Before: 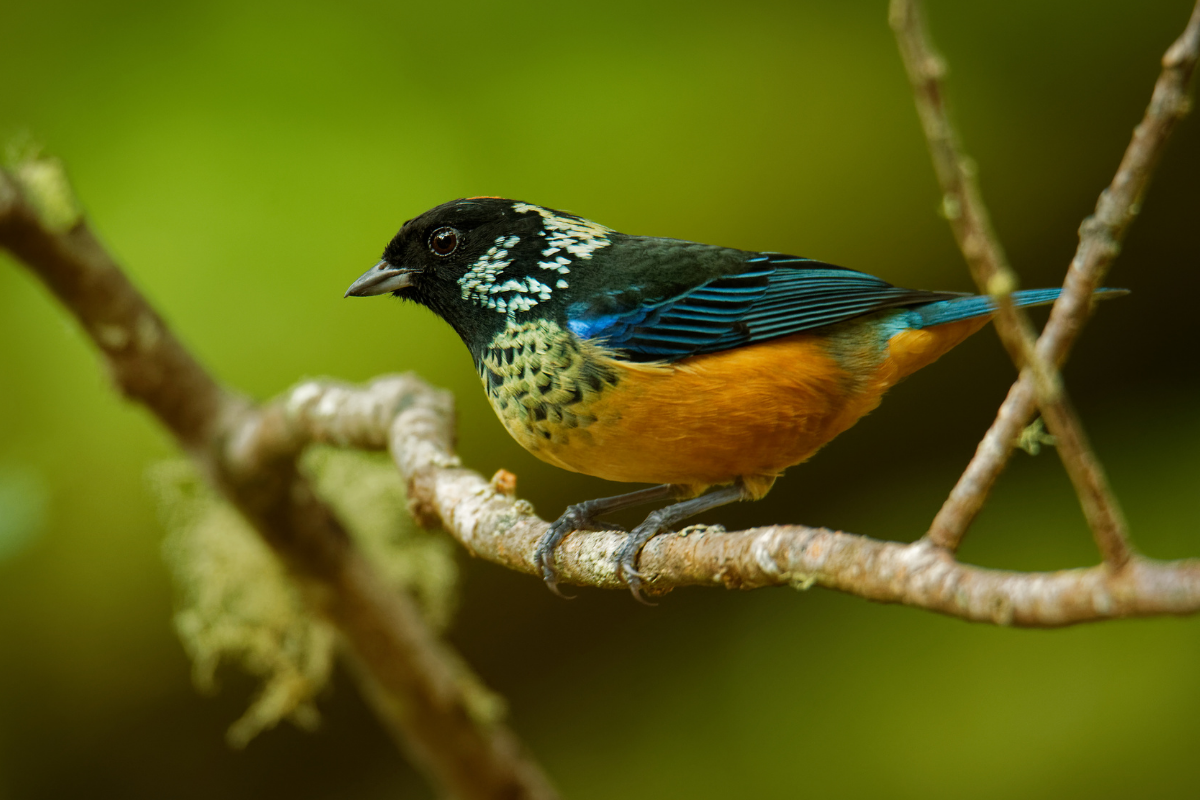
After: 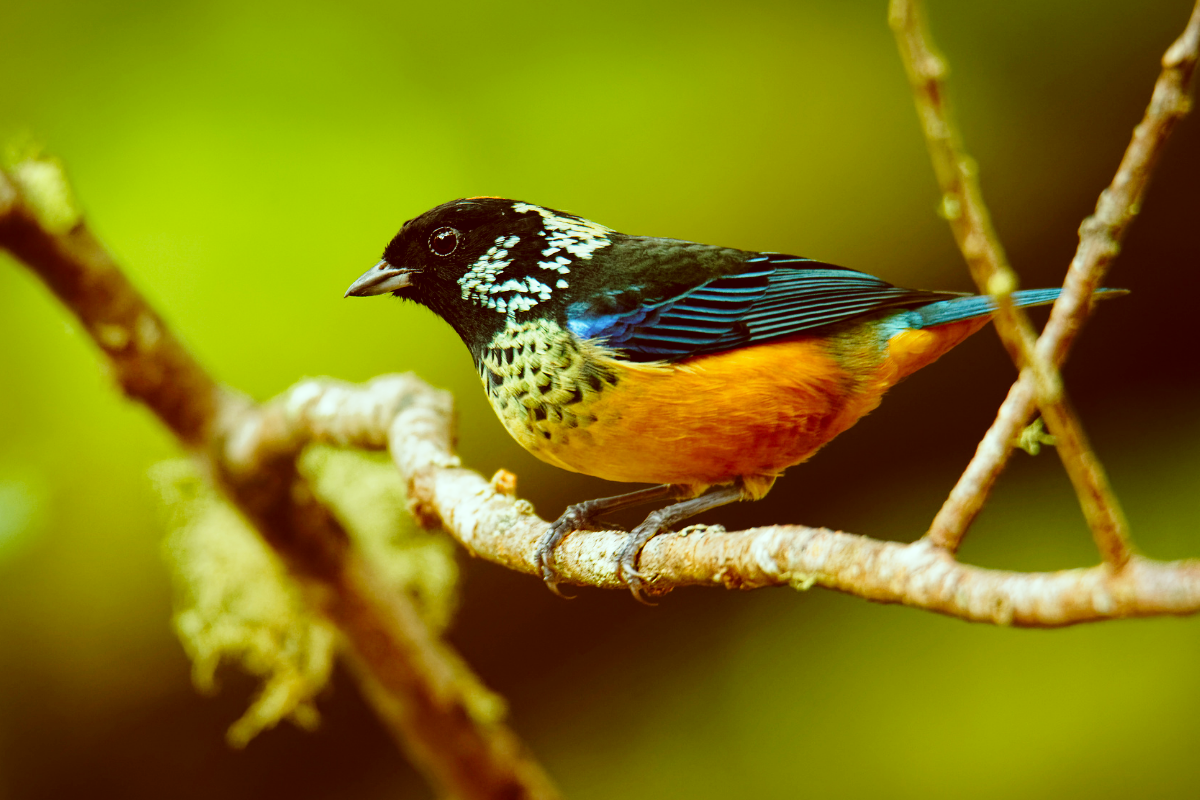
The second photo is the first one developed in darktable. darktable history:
color correction: highlights a* -7.23, highlights b* -0.161, shadows a* 20.08, shadows b* 11.73
base curve: curves: ch0 [(0, 0) (0.028, 0.03) (0.121, 0.232) (0.46, 0.748) (0.859, 0.968) (1, 1)], preserve colors none
